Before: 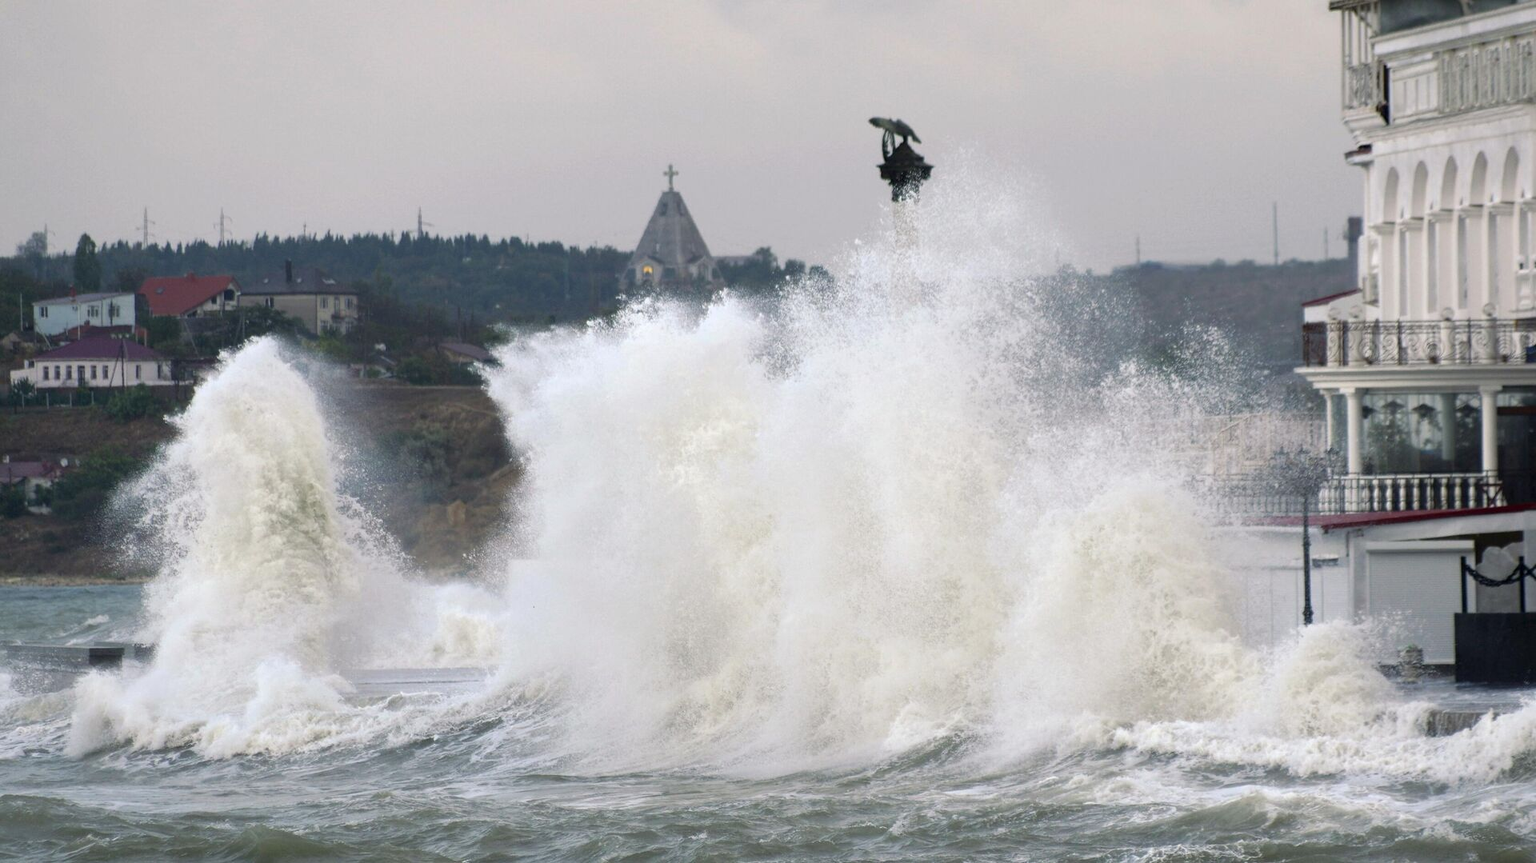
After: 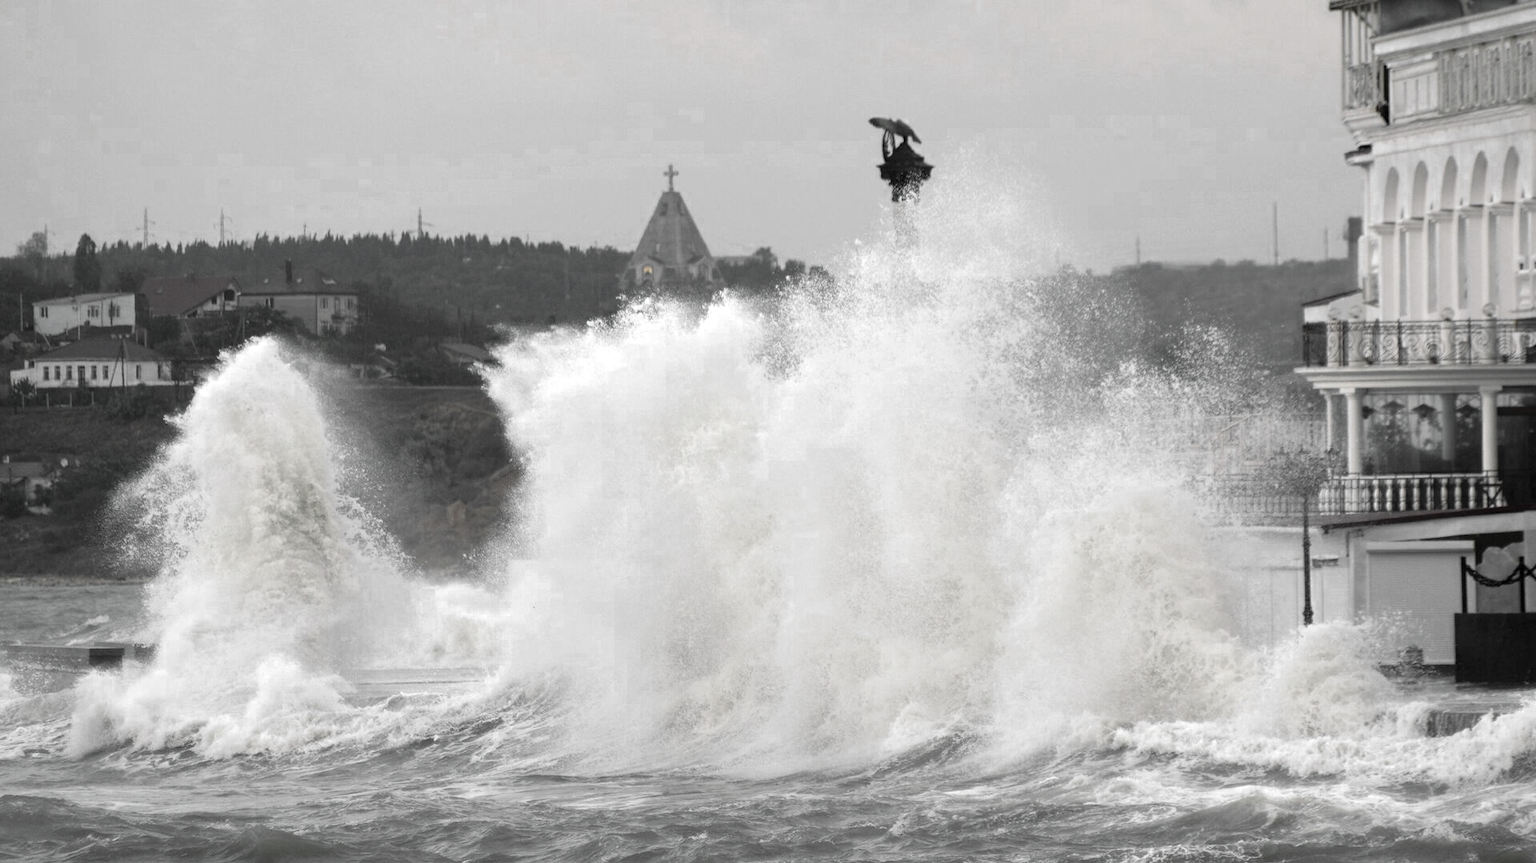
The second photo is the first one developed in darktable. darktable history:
contrast brightness saturation: contrast 0.043, saturation 0.069
color zones: curves: ch0 [(0, 0.613) (0.01, 0.613) (0.245, 0.448) (0.498, 0.529) (0.642, 0.665) (0.879, 0.777) (0.99, 0.613)]; ch1 [(0, 0.035) (0.121, 0.189) (0.259, 0.197) (0.415, 0.061) (0.589, 0.022) (0.732, 0.022) (0.857, 0.026) (0.991, 0.053)]
